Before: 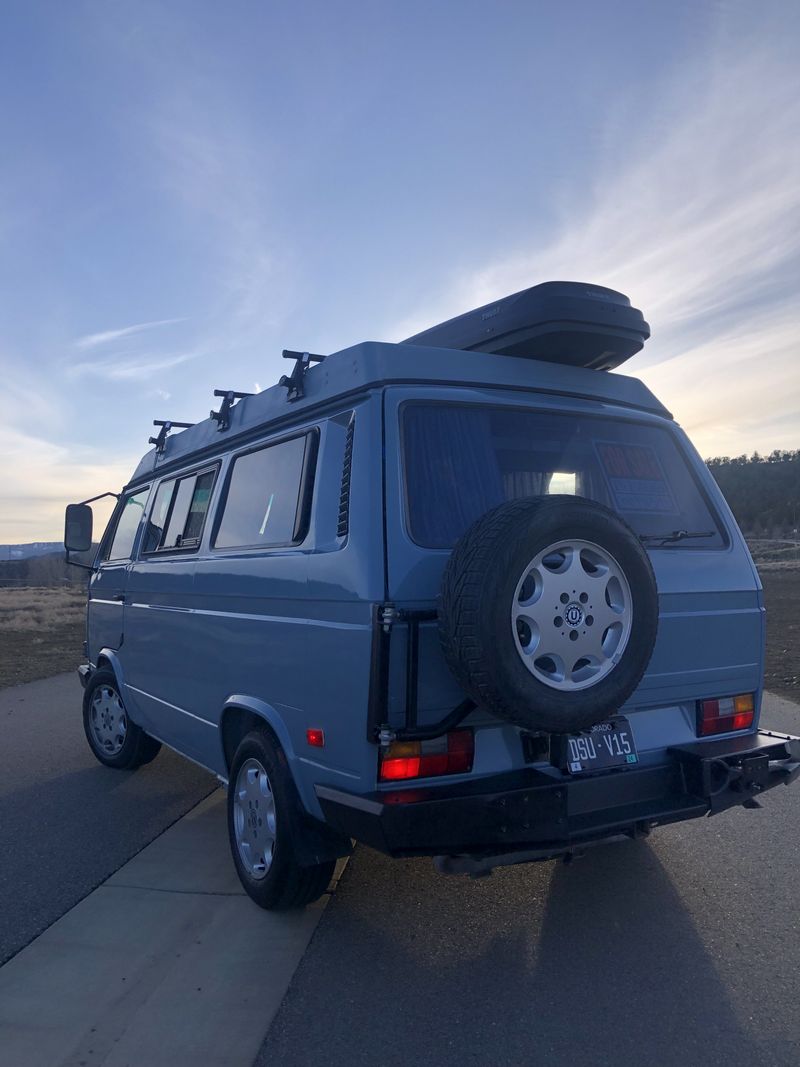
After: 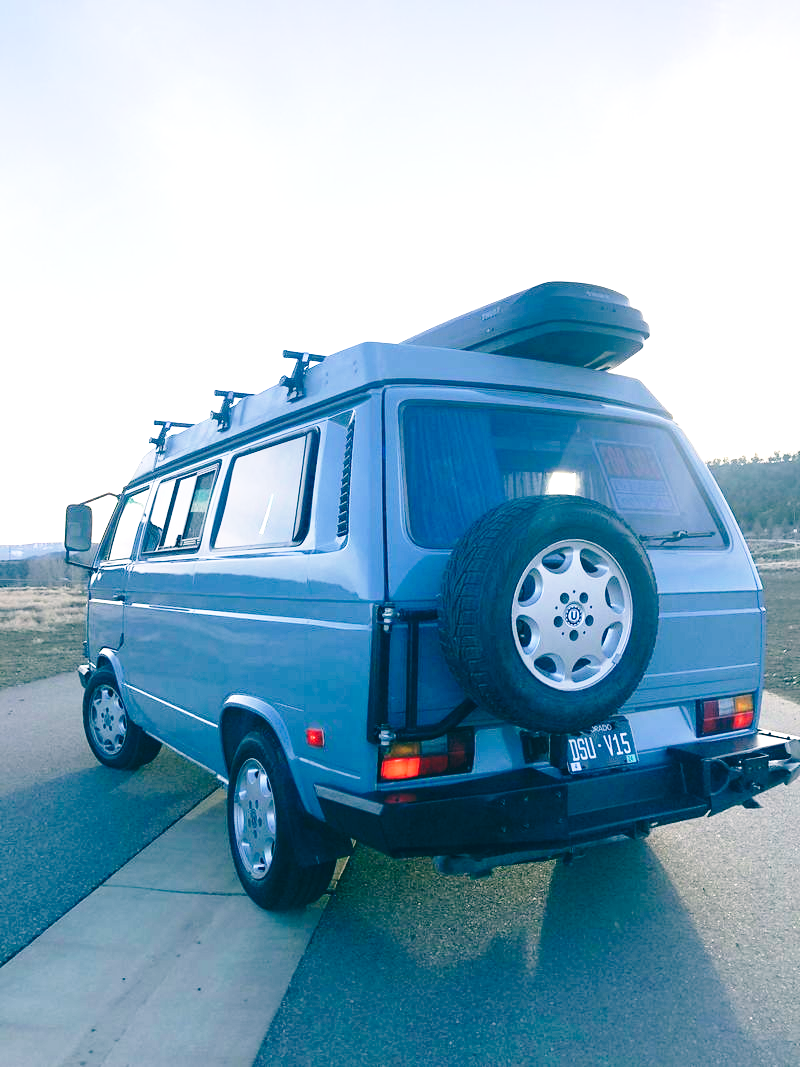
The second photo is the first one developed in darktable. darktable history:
color balance: lift [1.005, 0.99, 1.007, 1.01], gamma [1, 0.979, 1.011, 1.021], gain [0.923, 1.098, 1.025, 0.902], input saturation 90.45%, contrast 7.73%, output saturation 105.91%
exposure: black level correction 0, exposure 1.388 EV, compensate exposure bias true, compensate highlight preservation false
base curve: curves: ch0 [(0, 0) (0.028, 0.03) (0.121, 0.232) (0.46, 0.748) (0.859, 0.968) (1, 1)], preserve colors none
